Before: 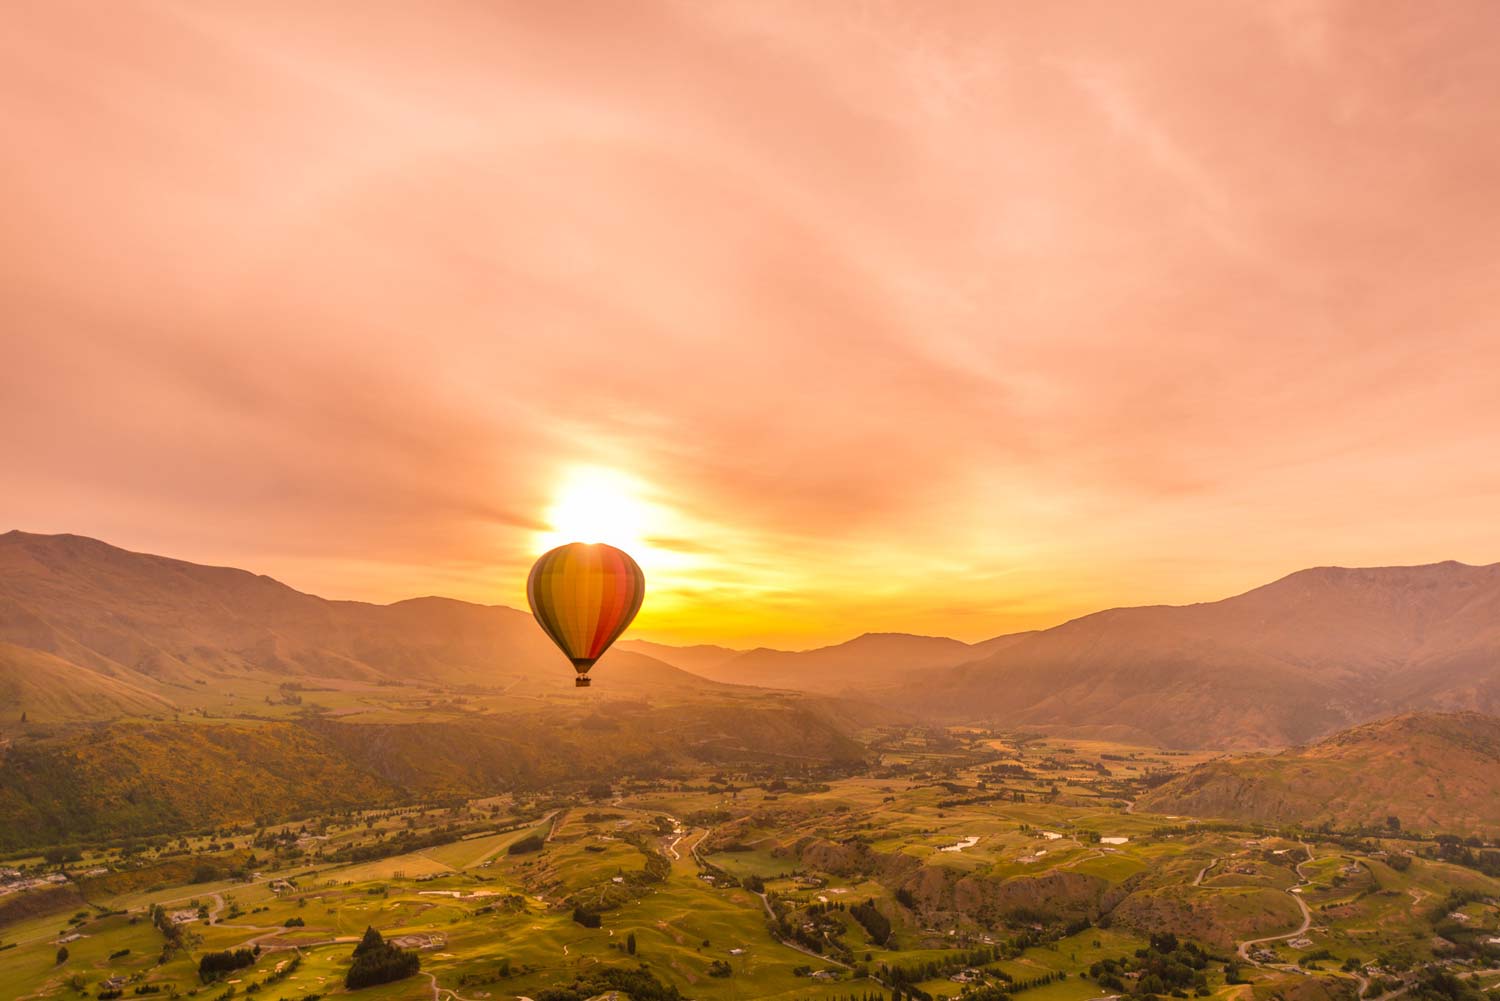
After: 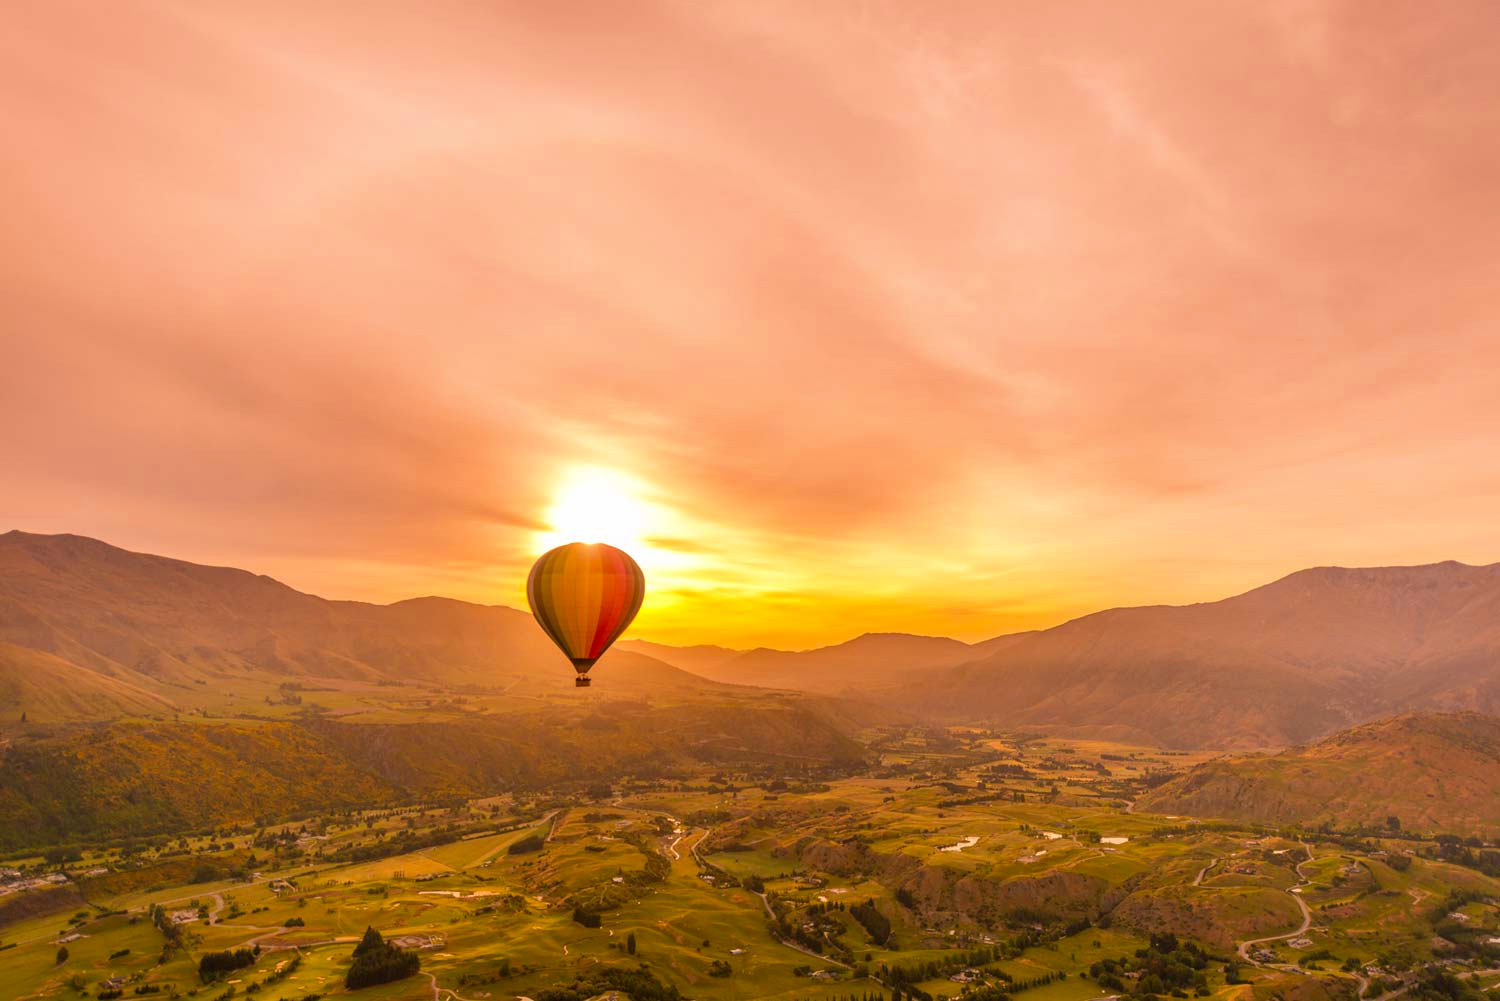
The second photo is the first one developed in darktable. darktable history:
color zones: curves: ch0 [(0.068, 0.464) (0.25, 0.5) (0.48, 0.508) (0.75, 0.536) (0.886, 0.476) (0.967, 0.456)]; ch1 [(0.066, 0.456) (0.25, 0.5) (0.616, 0.508) (0.746, 0.56) (0.934, 0.444)]
contrast brightness saturation: contrast 0.04, saturation 0.16
